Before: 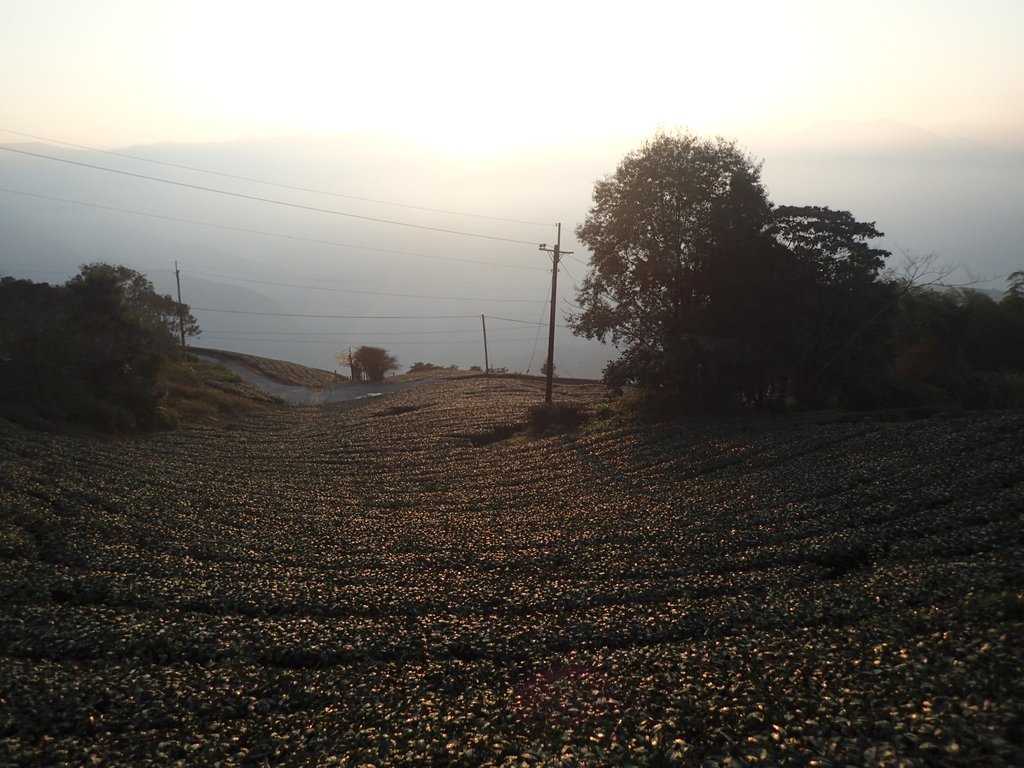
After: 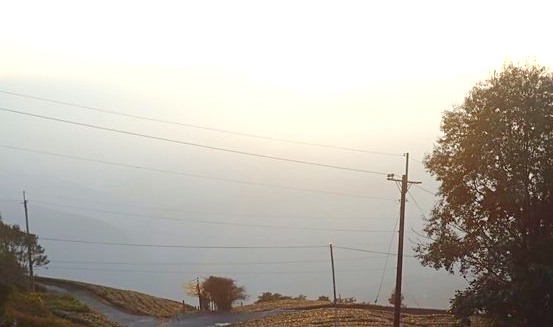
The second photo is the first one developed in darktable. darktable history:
exposure: exposure 0.203 EV, compensate highlight preservation false
sharpen: amount 0.212
color balance rgb: perceptual saturation grading › global saturation 40.941%, perceptual saturation grading › highlights -25.02%, perceptual saturation grading › mid-tones 34.899%, perceptual saturation grading › shadows 36.07%, perceptual brilliance grading › mid-tones 10.619%, perceptual brilliance grading › shadows 14.916%, global vibrance 9.28%
crop: left 14.903%, top 9.162%, right 31.081%, bottom 48.226%
